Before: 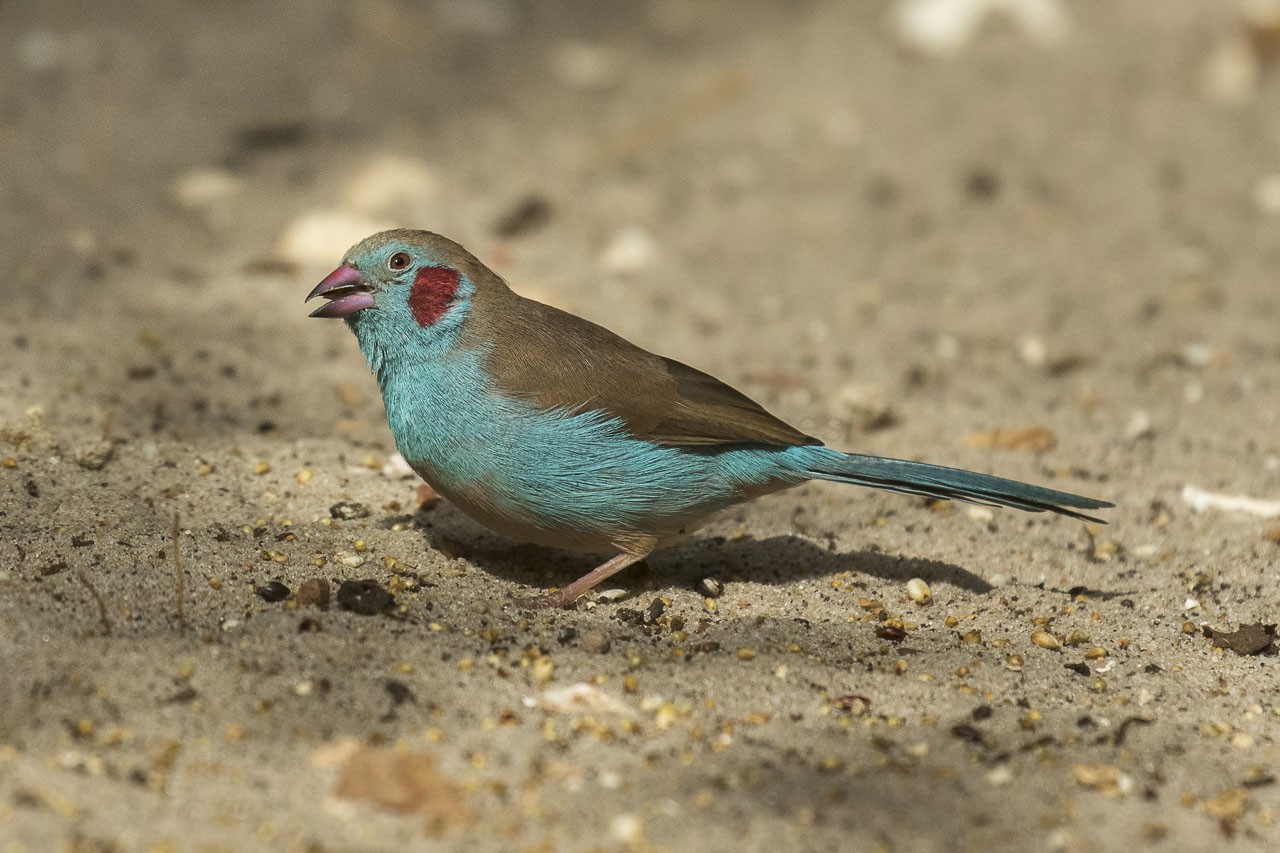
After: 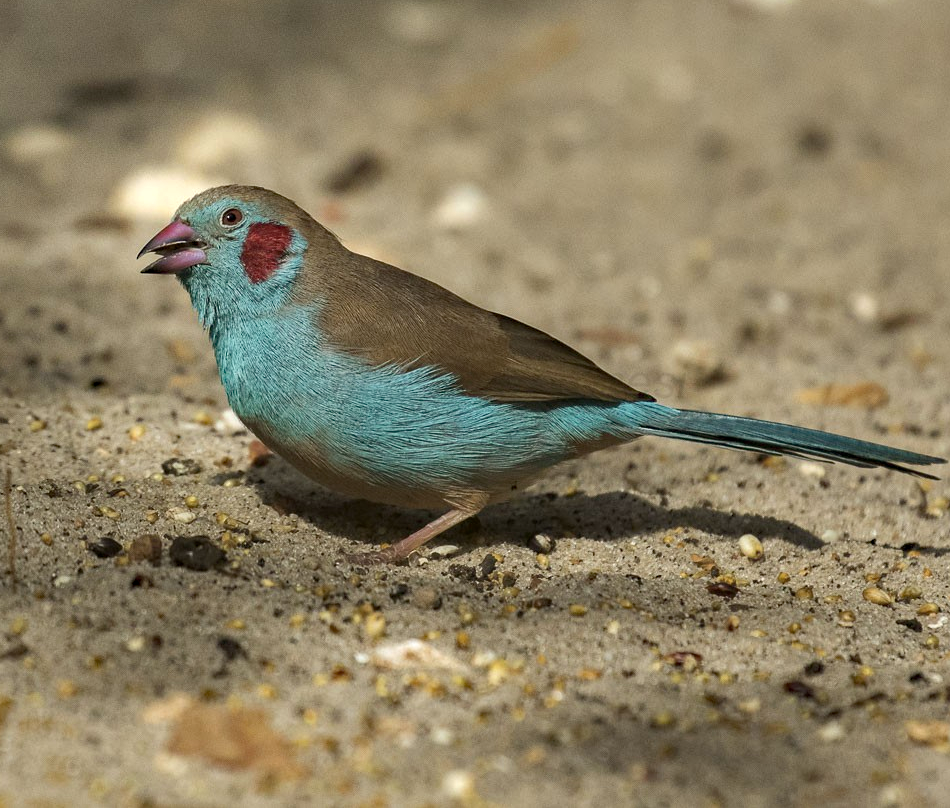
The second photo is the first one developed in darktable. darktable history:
haze removal: strength 0.29, distance 0.25, compatibility mode true, adaptive false
crop and rotate: left 13.15%, top 5.251%, right 12.609%
